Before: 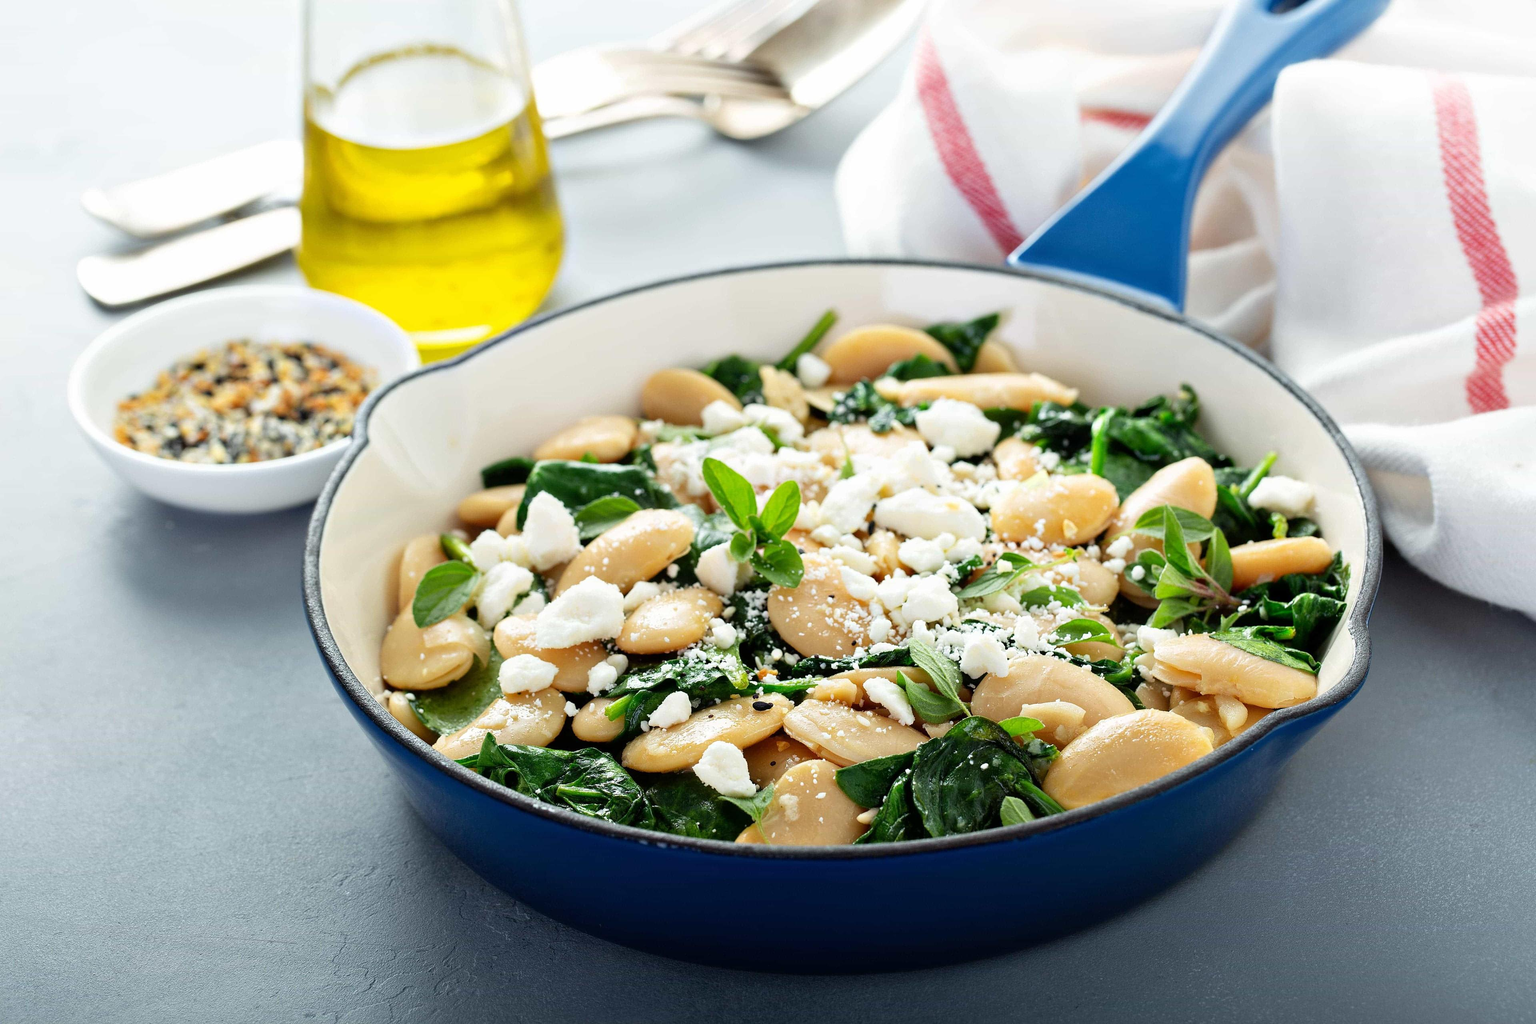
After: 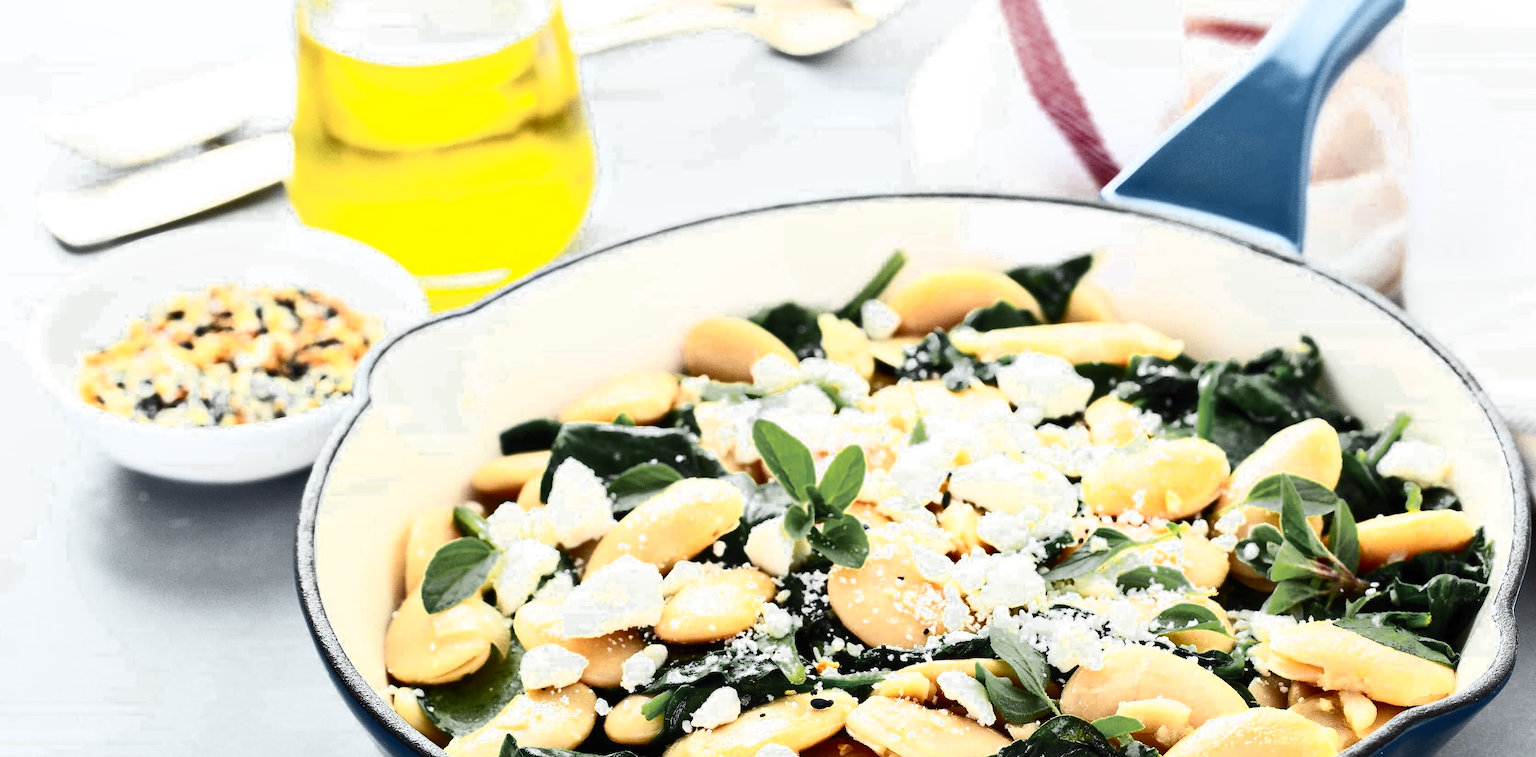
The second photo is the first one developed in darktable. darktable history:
color zones: curves: ch0 [(0.035, 0.242) (0.25, 0.5) (0.384, 0.214) (0.488, 0.255) (0.75, 0.5)]; ch1 [(0.063, 0.379) (0.25, 0.5) (0.354, 0.201) (0.489, 0.085) (0.729, 0.271)]; ch2 [(0.25, 0.5) (0.38, 0.517) (0.442, 0.51) (0.735, 0.456)]
crop: left 2.898%, top 8.923%, right 9.659%, bottom 26.389%
tone equalizer: on, module defaults
contrast brightness saturation: contrast 0.631, brightness 0.327, saturation 0.138
